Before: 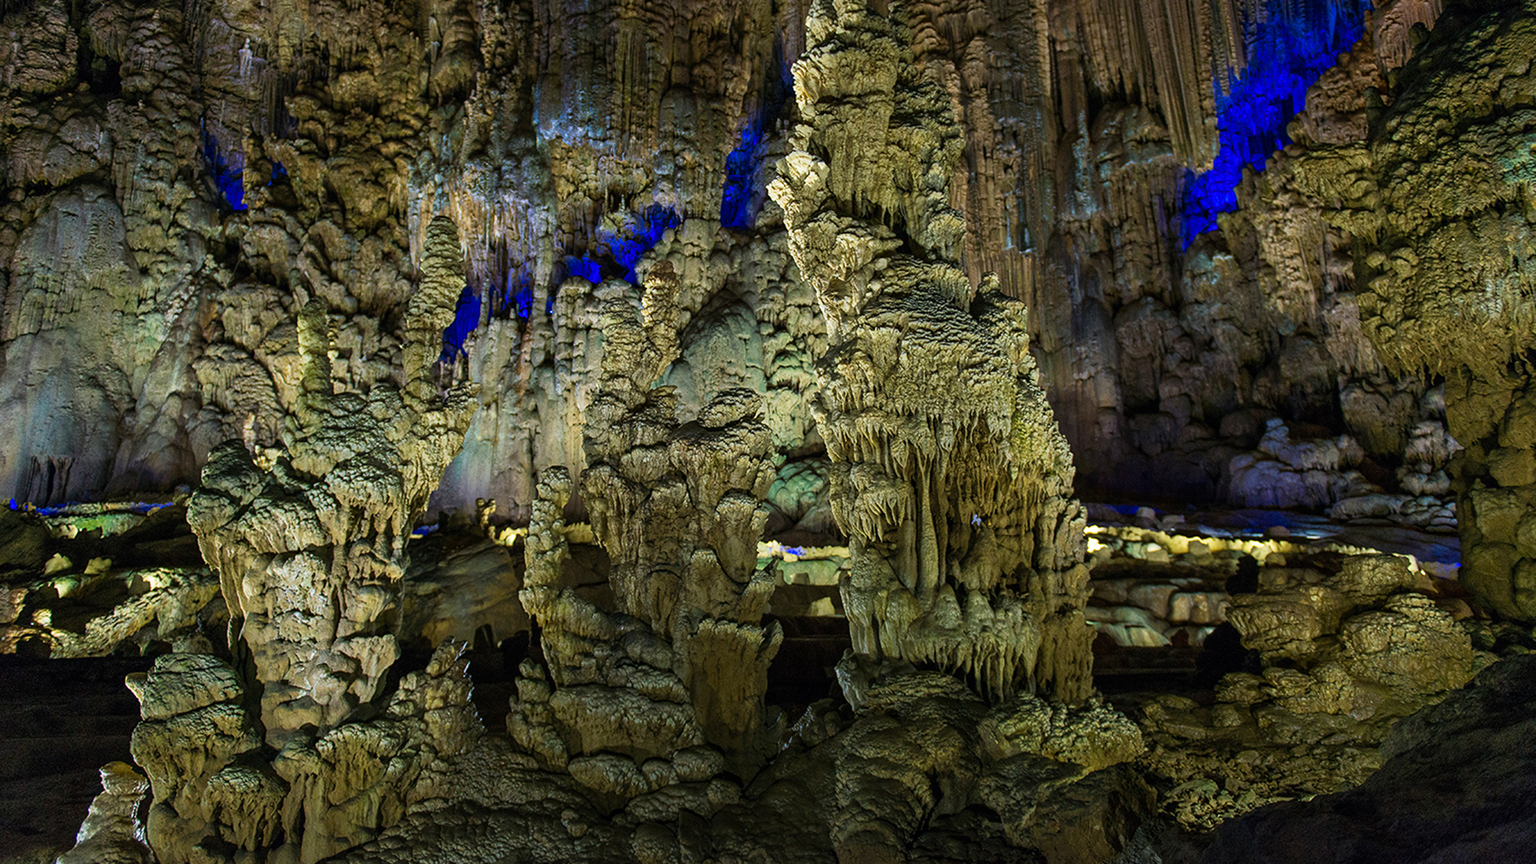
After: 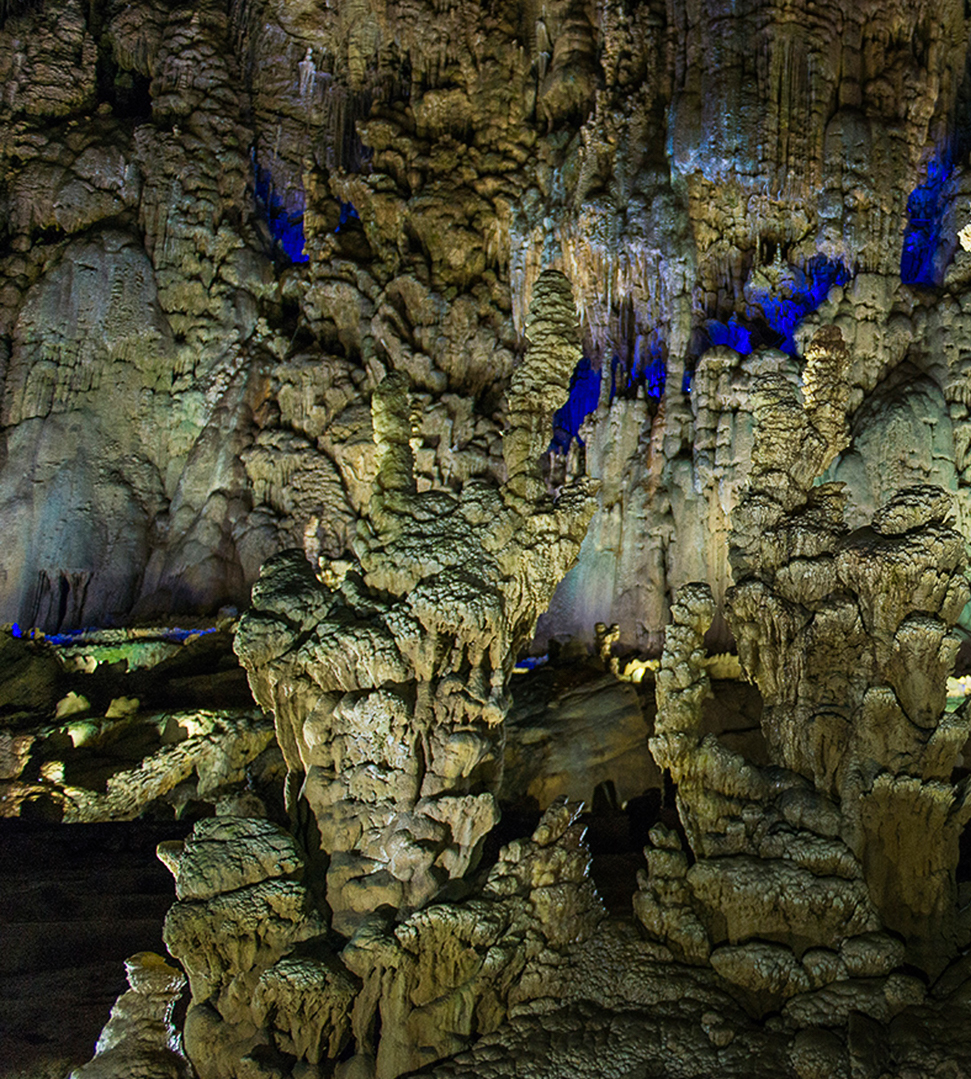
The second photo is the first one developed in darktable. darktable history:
crop and rotate: left 0.023%, top 0%, right 49.403%
